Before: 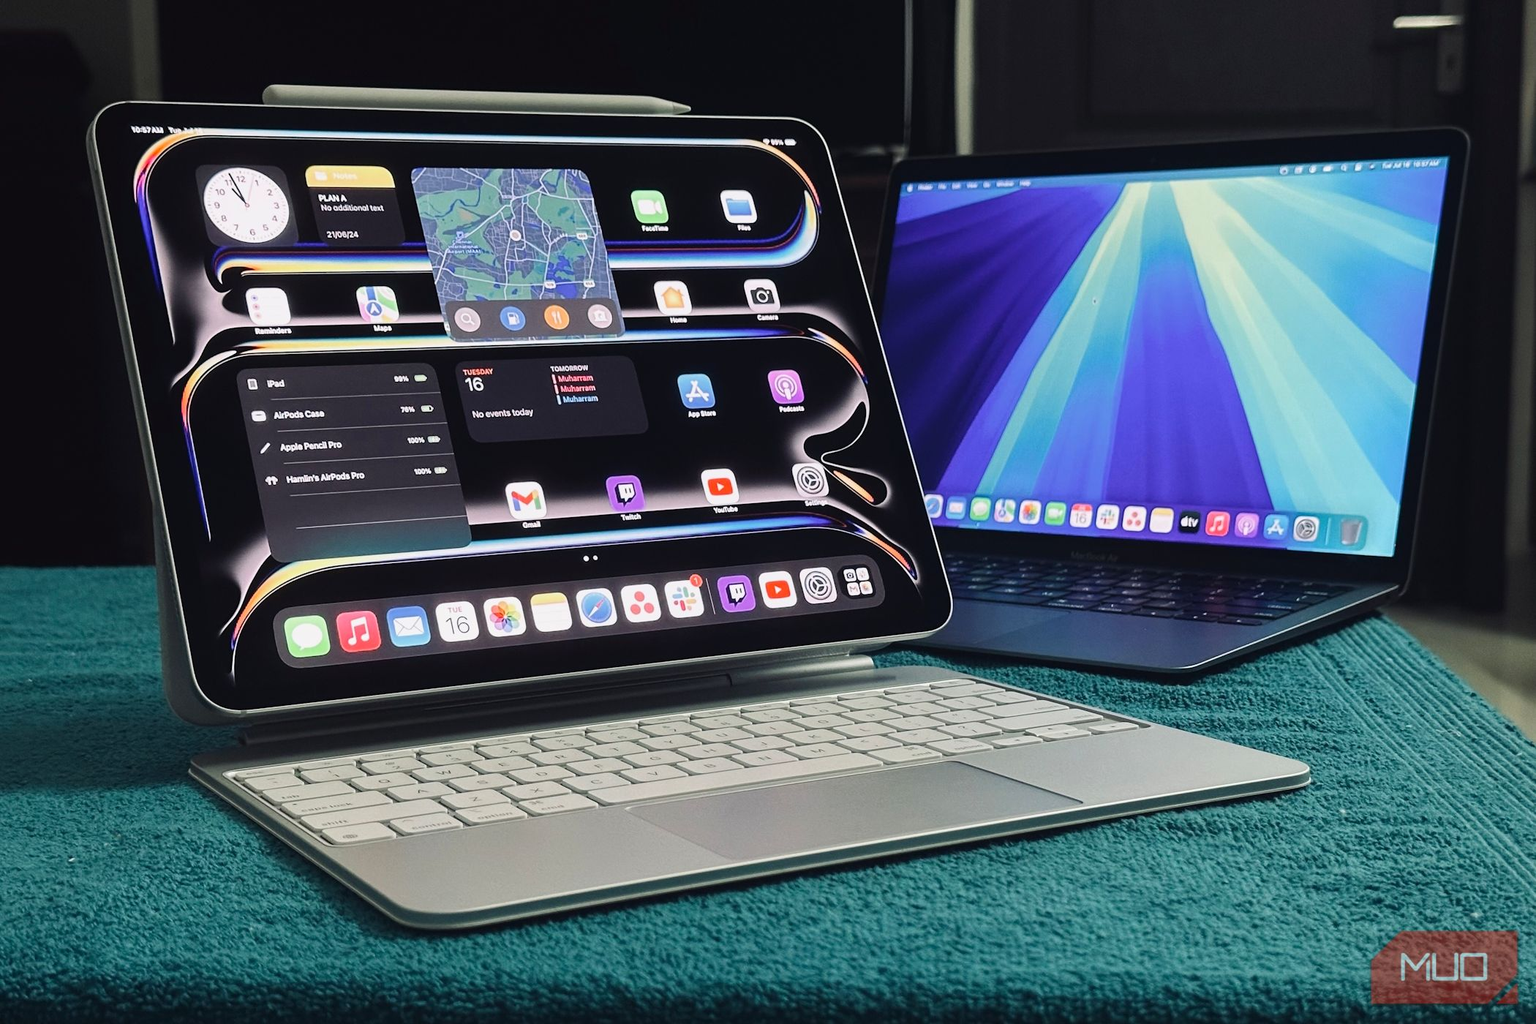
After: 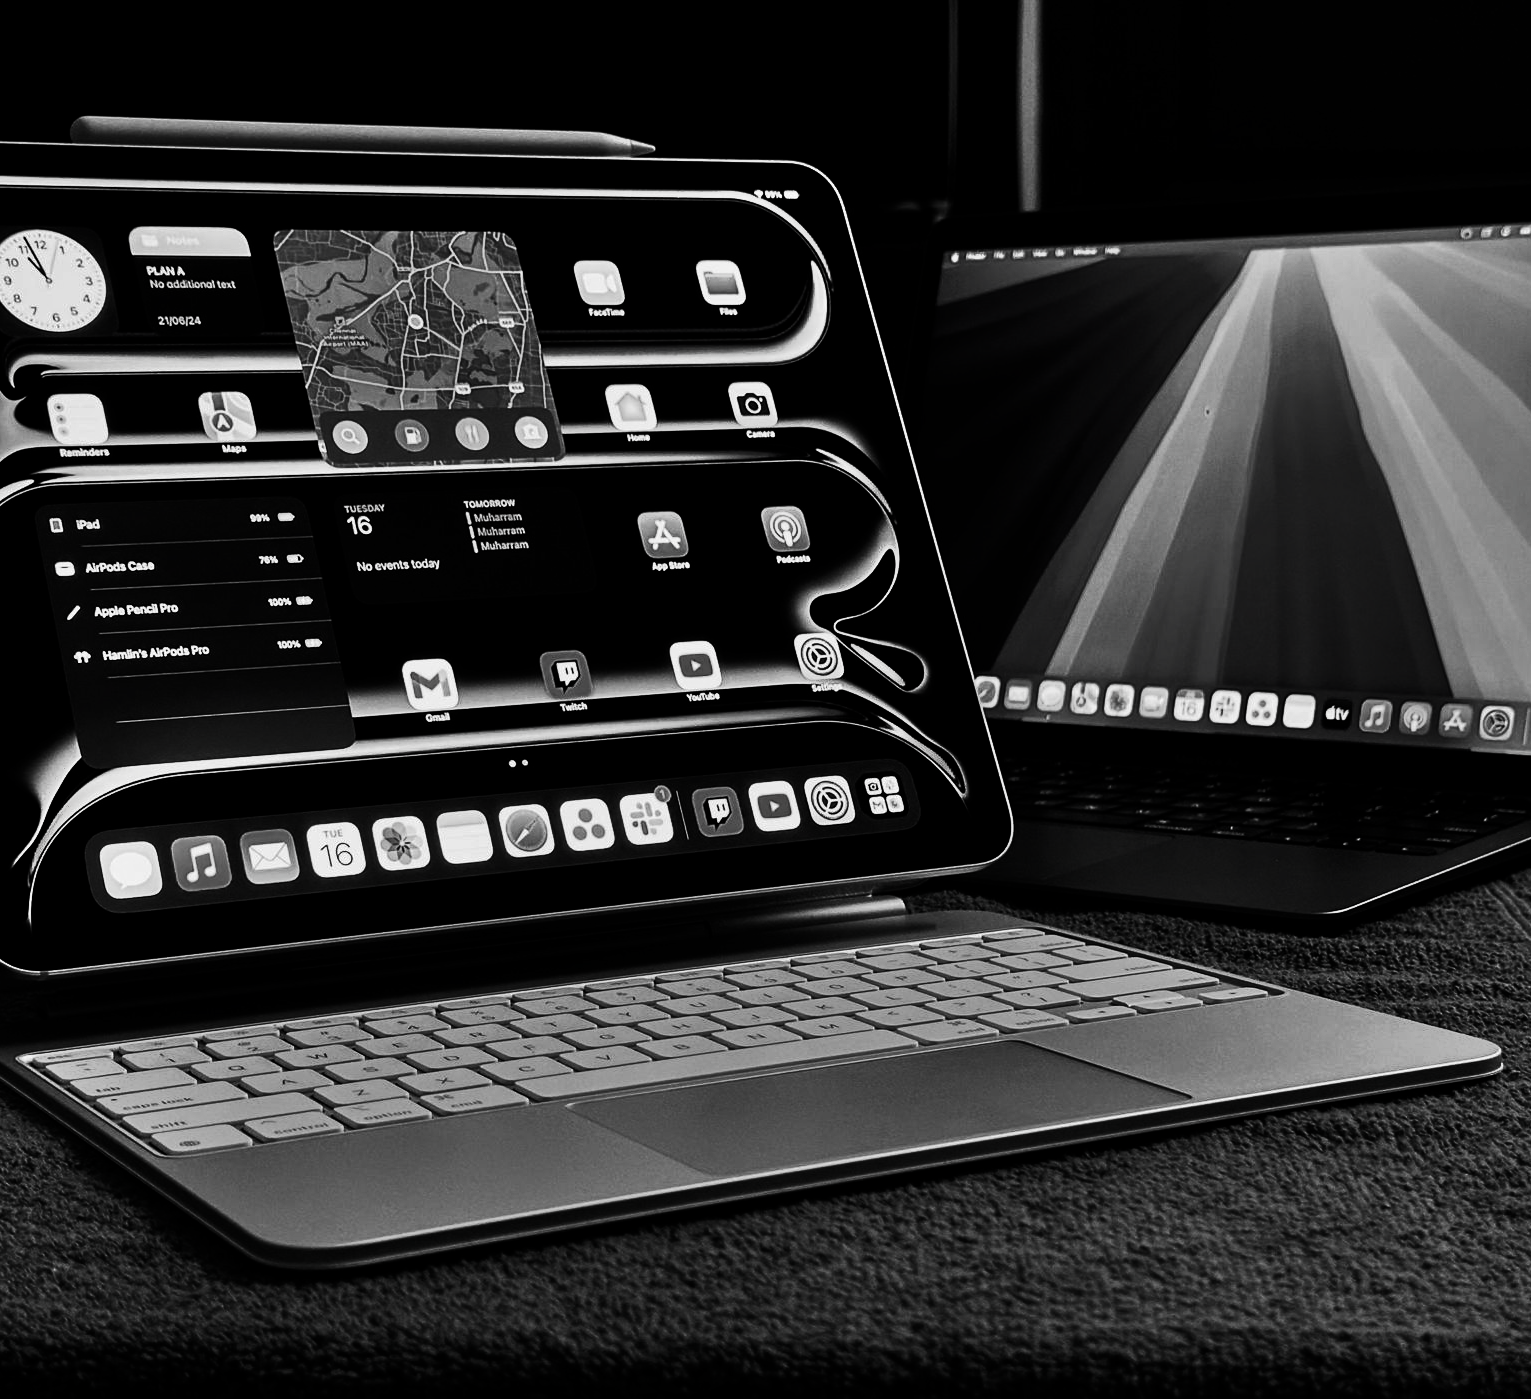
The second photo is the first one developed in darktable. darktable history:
shadows and highlights: low approximation 0.01, soften with gaussian
contrast brightness saturation: contrast 0.017, brightness -0.996, saturation -0.997
crop: left 13.768%, right 13.313%
color zones: curves: ch0 [(0.203, 0.433) (0.607, 0.517) (0.697, 0.696) (0.705, 0.897)]
